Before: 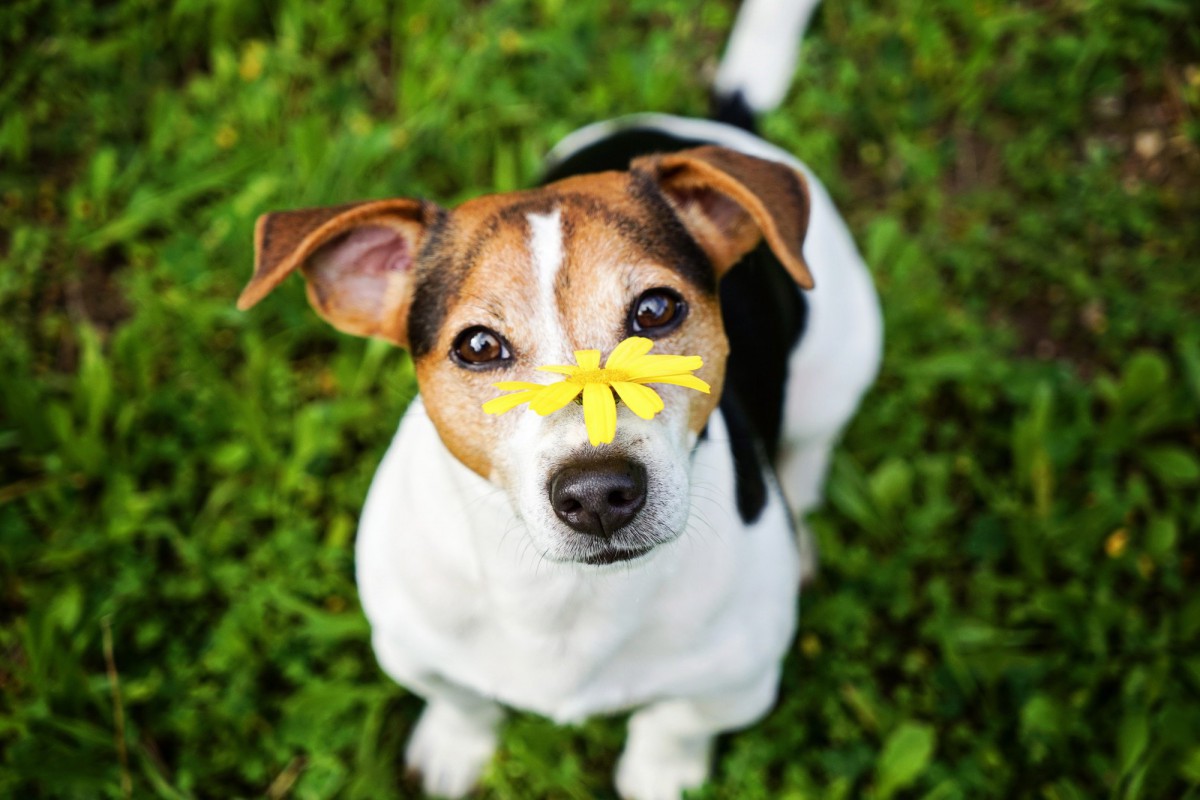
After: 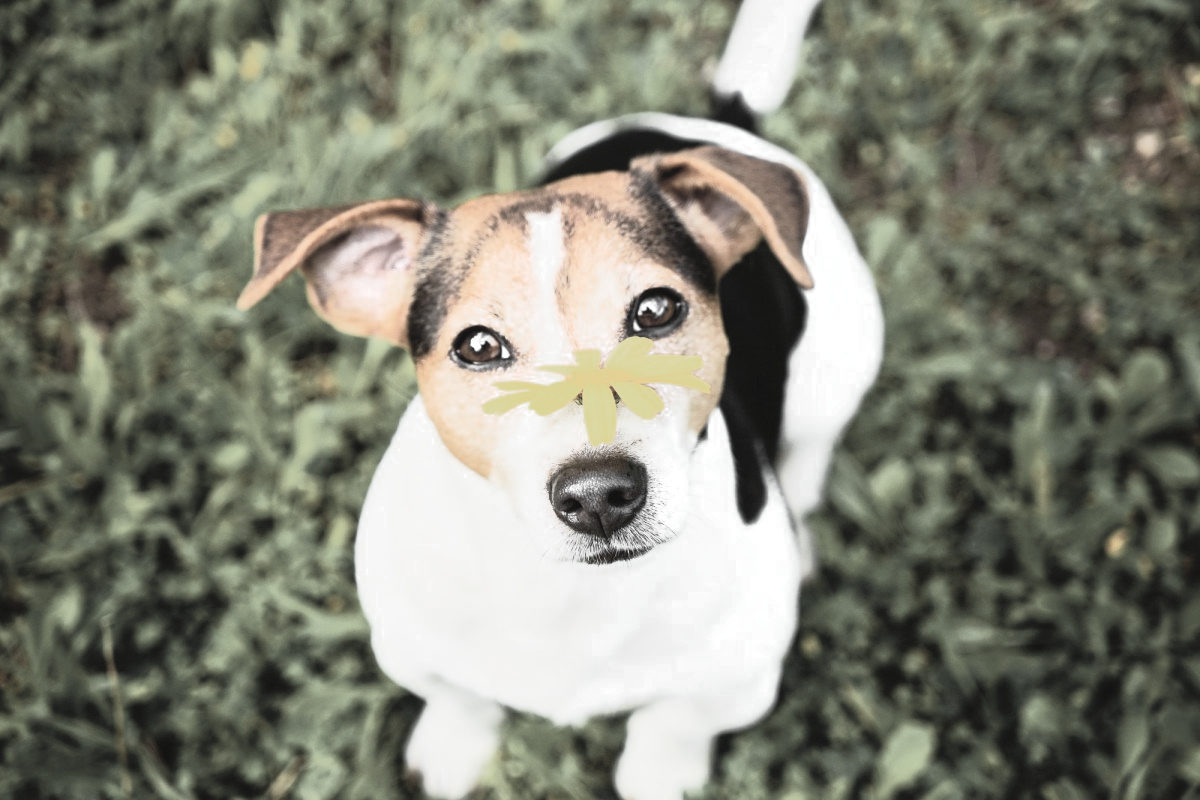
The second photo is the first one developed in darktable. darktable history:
tone curve: curves: ch0 [(0, 0.052) (0.207, 0.35) (0.392, 0.592) (0.54, 0.803) (0.725, 0.922) (0.99, 0.974)], color space Lab, independent channels, preserve colors none
color zones: curves: ch0 [(0, 0.613) (0.01, 0.613) (0.245, 0.448) (0.498, 0.529) (0.642, 0.665) (0.879, 0.777) (0.99, 0.613)]; ch1 [(0, 0.035) (0.121, 0.189) (0.259, 0.197) (0.415, 0.061) (0.589, 0.022) (0.732, 0.022) (0.857, 0.026) (0.991, 0.053)]
